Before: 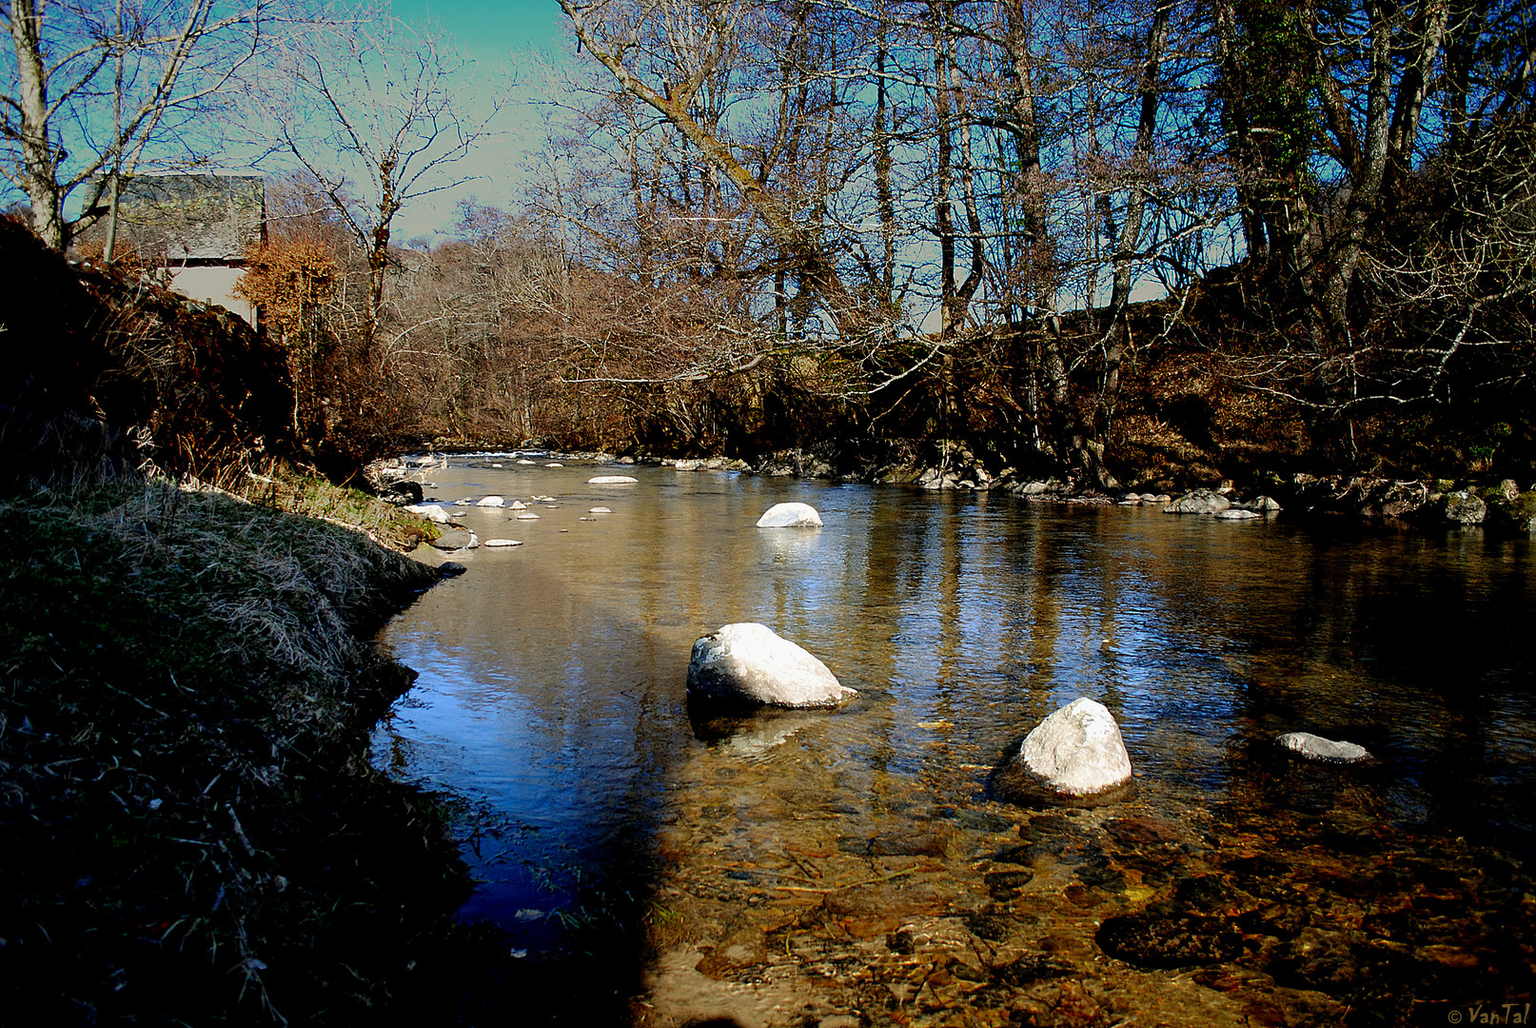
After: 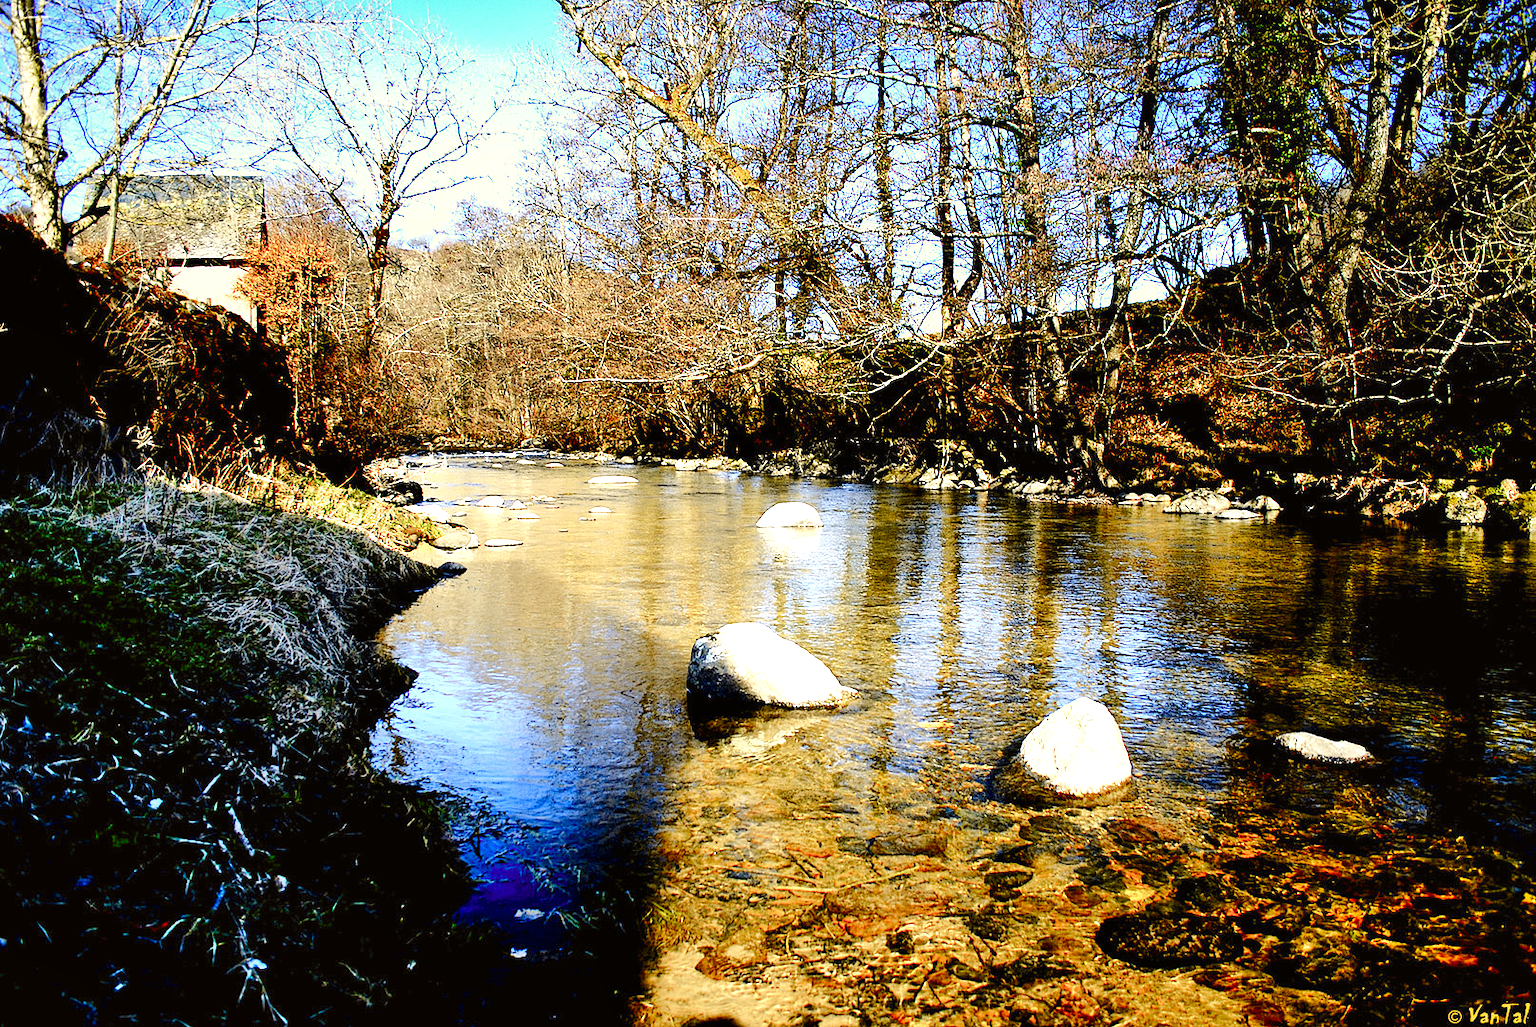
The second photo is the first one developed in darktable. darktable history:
color balance rgb: power › hue 169.41°, perceptual saturation grading › global saturation 20%, perceptual saturation grading › highlights -50.187%, perceptual saturation grading › shadows 30.08%, global vibrance 20%
tone curve: curves: ch0 [(0, 0) (0.239, 0.248) (0.508, 0.606) (0.828, 0.878) (1, 1)]; ch1 [(0, 0) (0.401, 0.42) (0.45, 0.464) (0.492, 0.498) (0.511, 0.507) (0.561, 0.549) (0.688, 0.726) (1, 1)]; ch2 [(0, 0) (0.411, 0.433) (0.5, 0.504) (0.545, 0.574) (1, 1)], color space Lab, independent channels, preserve colors none
exposure: black level correction 0, exposure 1.458 EV, compensate highlight preservation false
shadows and highlights: soften with gaussian
